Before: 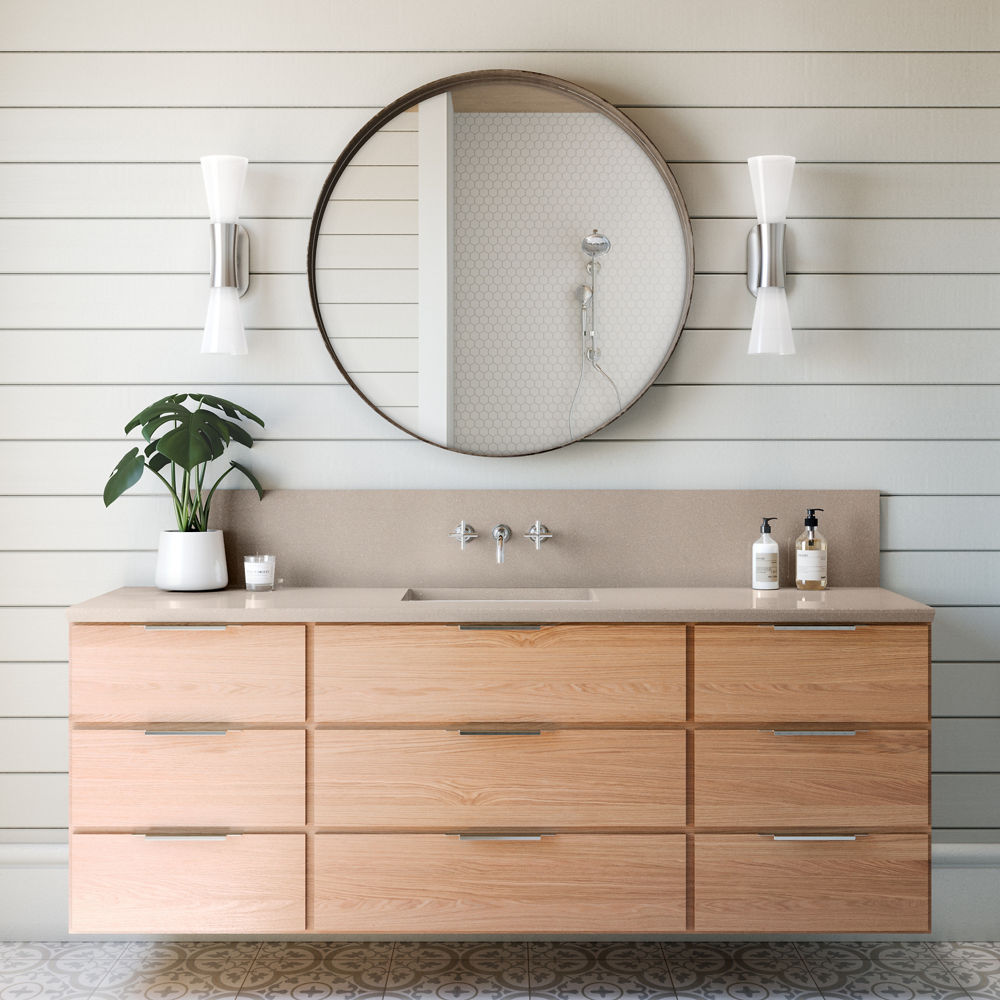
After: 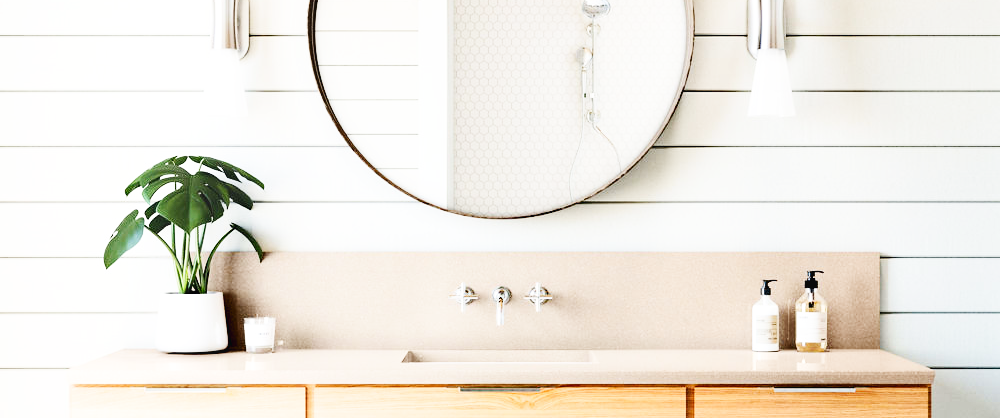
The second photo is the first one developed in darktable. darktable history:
crop and rotate: top 23.84%, bottom 34.294%
base curve: curves: ch0 [(0, 0.003) (0.001, 0.002) (0.006, 0.004) (0.02, 0.022) (0.048, 0.086) (0.094, 0.234) (0.162, 0.431) (0.258, 0.629) (0.385, 0.8) (0.548, 0.918) (0.751, 0.988) (1, 1)], preserve colors none
haze removal: compatibility mode true, adaptive false
contrast brightness saturation: contrast 0.15, brightness 0.05
exposure: compensate highlight preservation false
